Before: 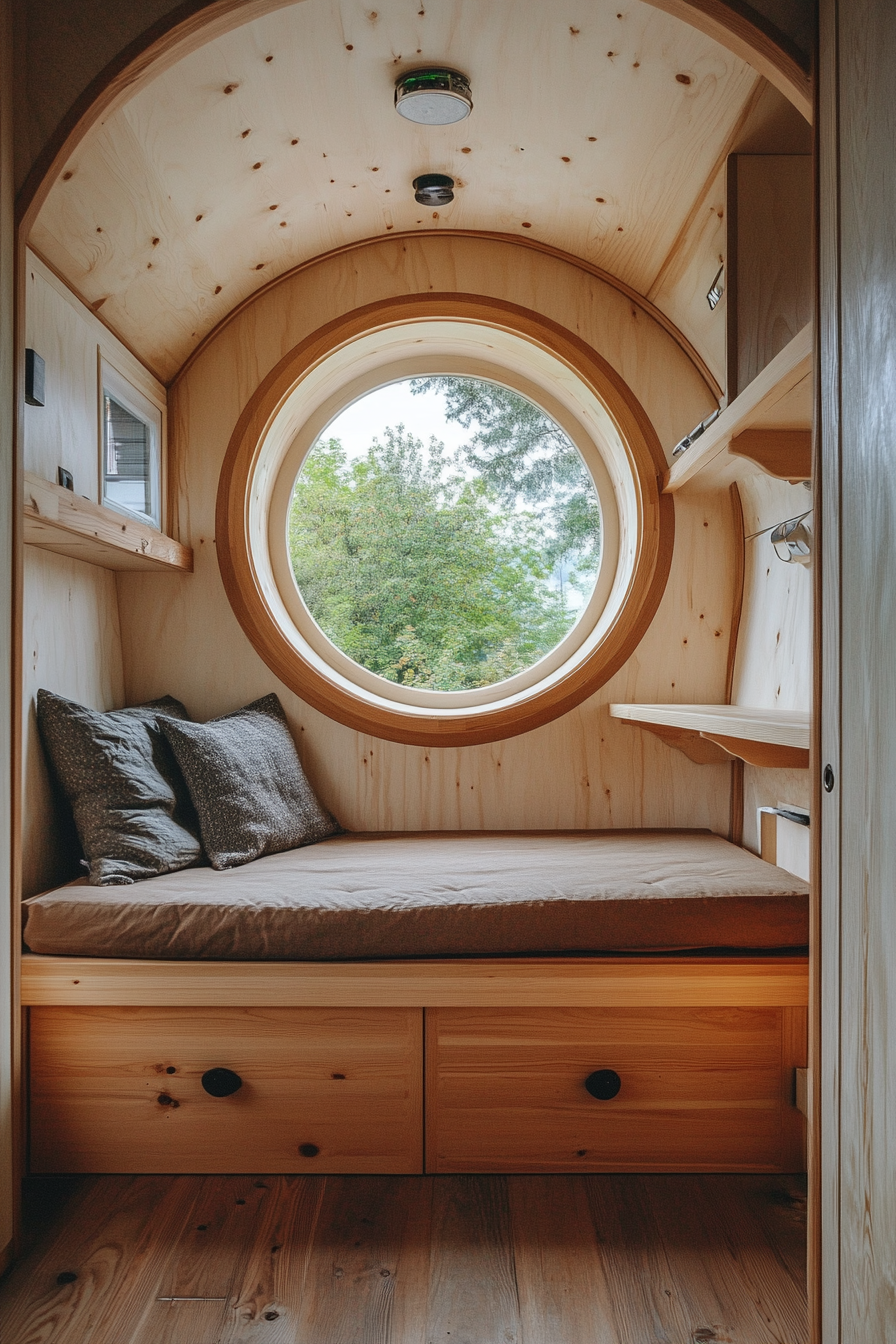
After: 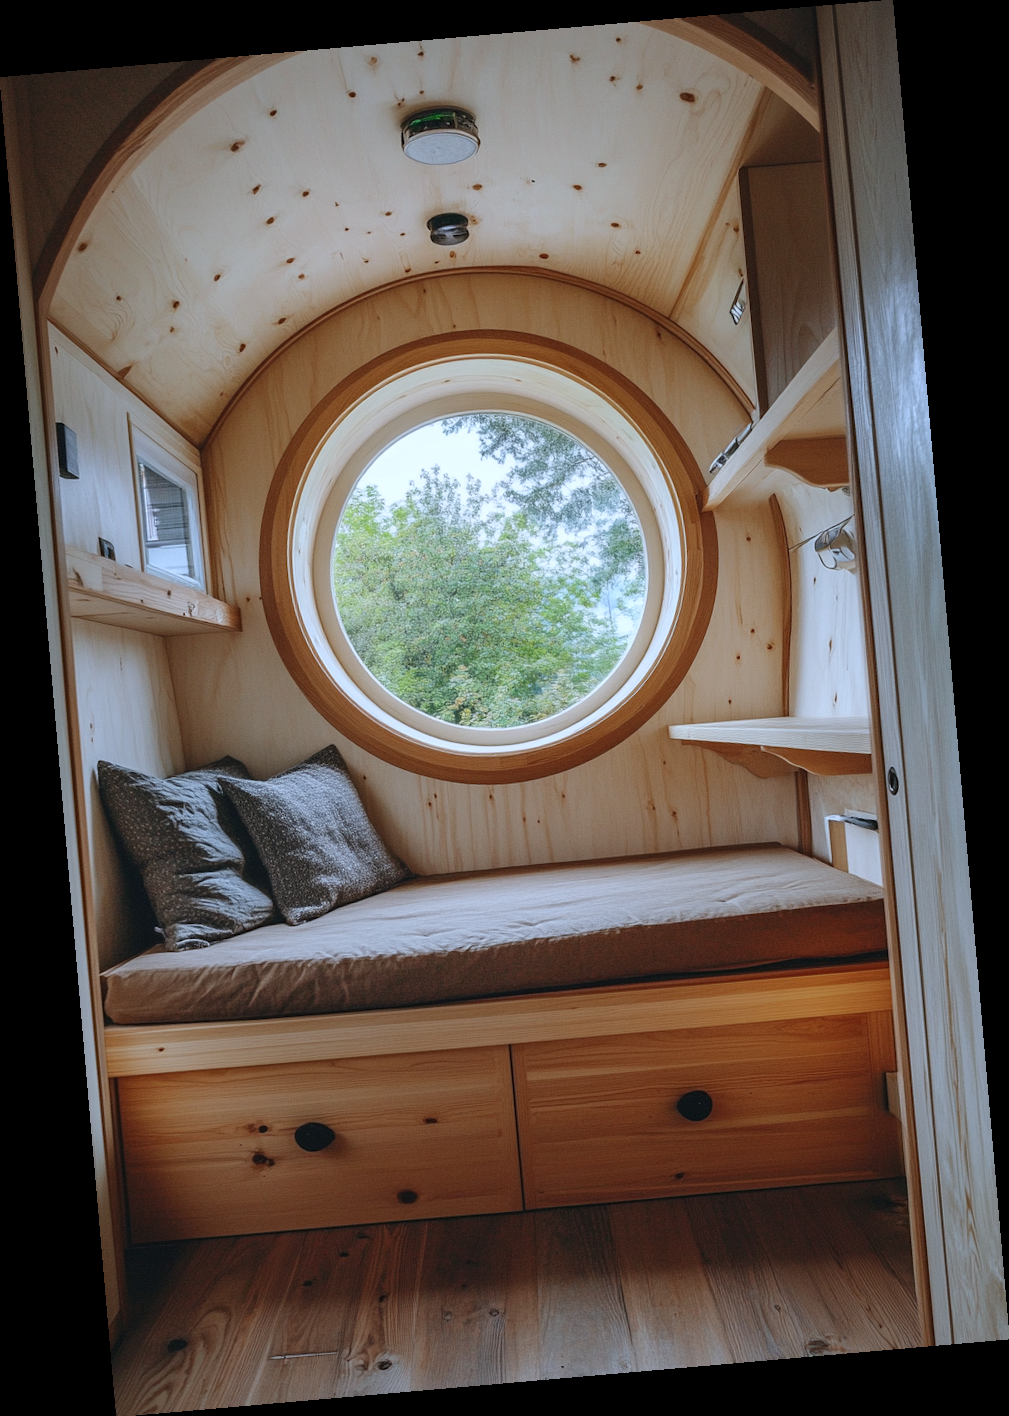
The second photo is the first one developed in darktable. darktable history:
white balance: red 0.931, blue 1.11
rotate and perspective: rotation -4.98°, automatic cropping off
